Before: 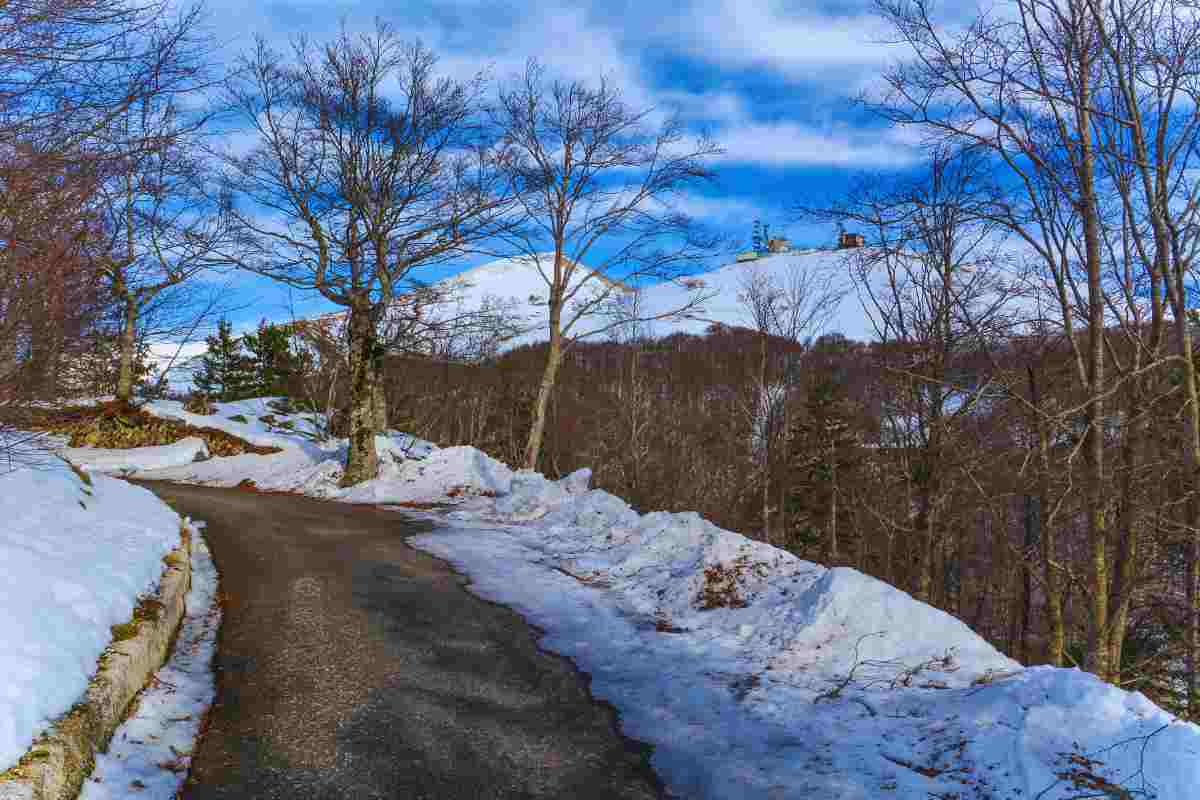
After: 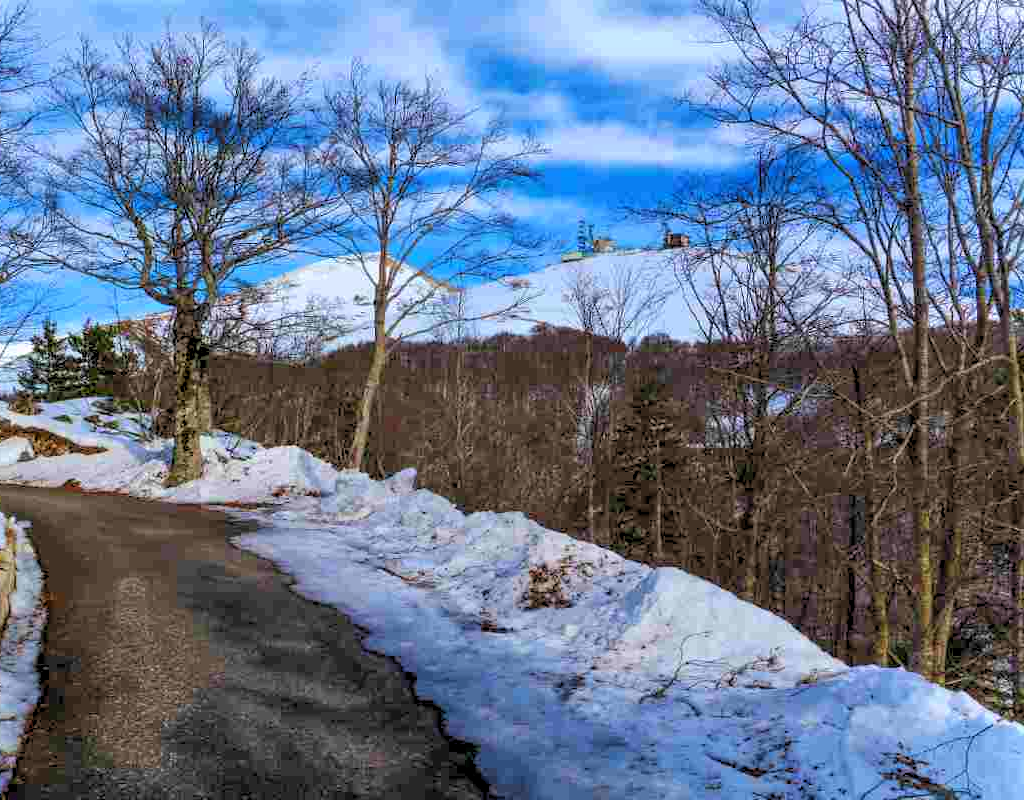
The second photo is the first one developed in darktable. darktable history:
rgb levels: levels [[0.013, 0.434, 0.89], [0, 0.5, 1], [0, 0.5, 1]]
crop and rotate: left 14.584%
